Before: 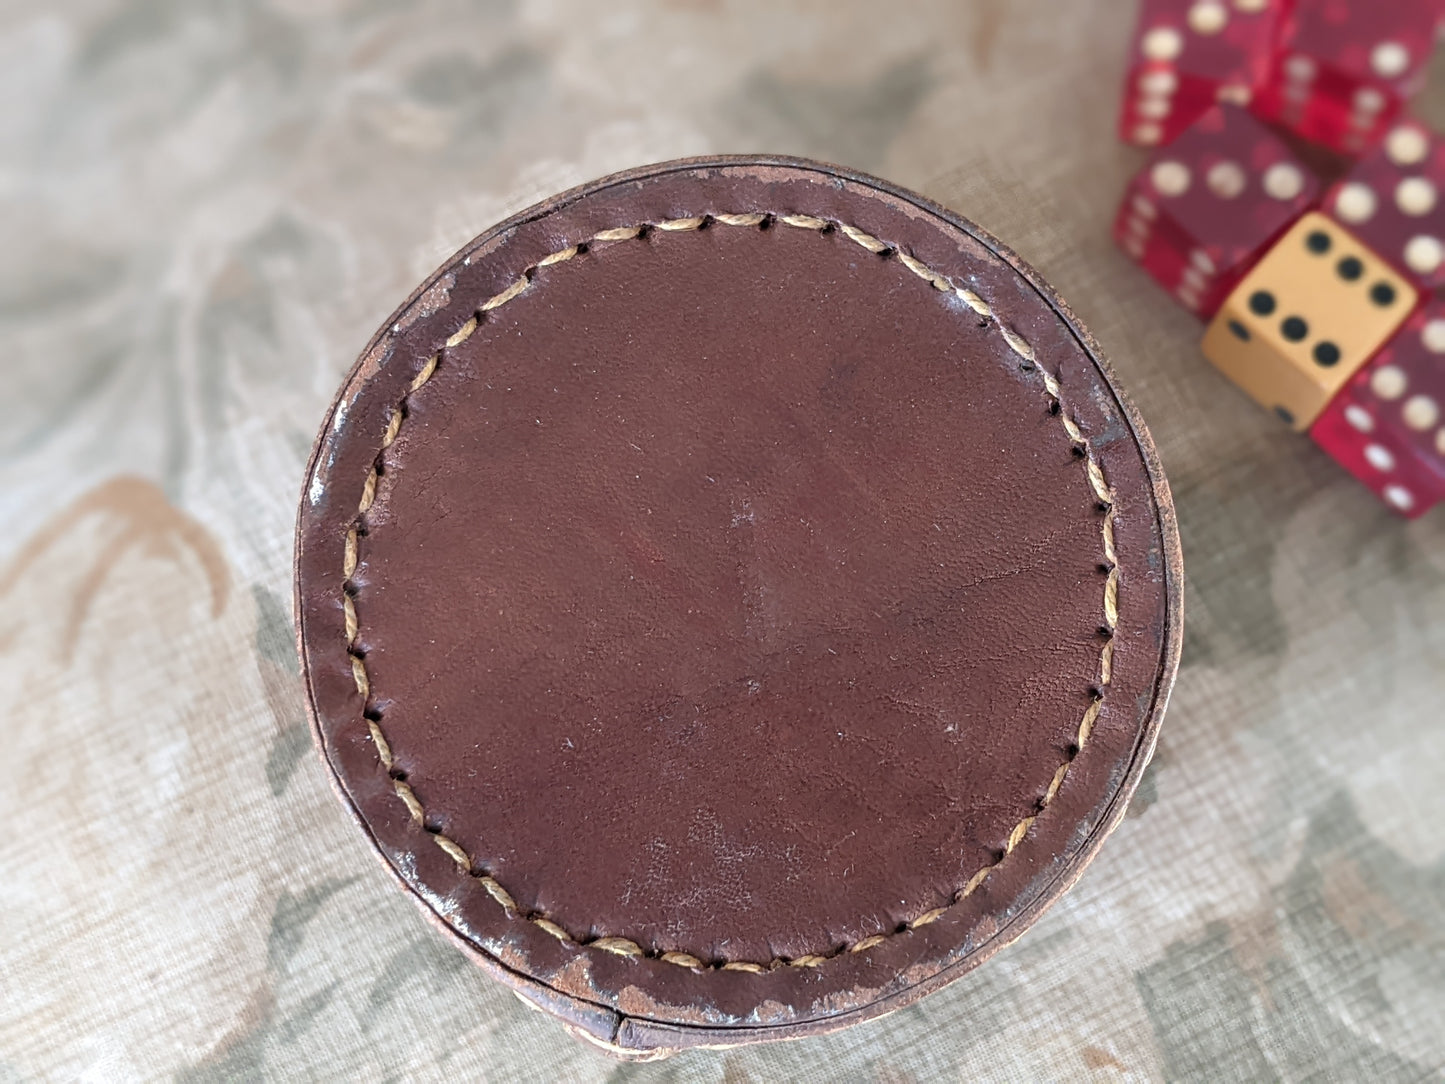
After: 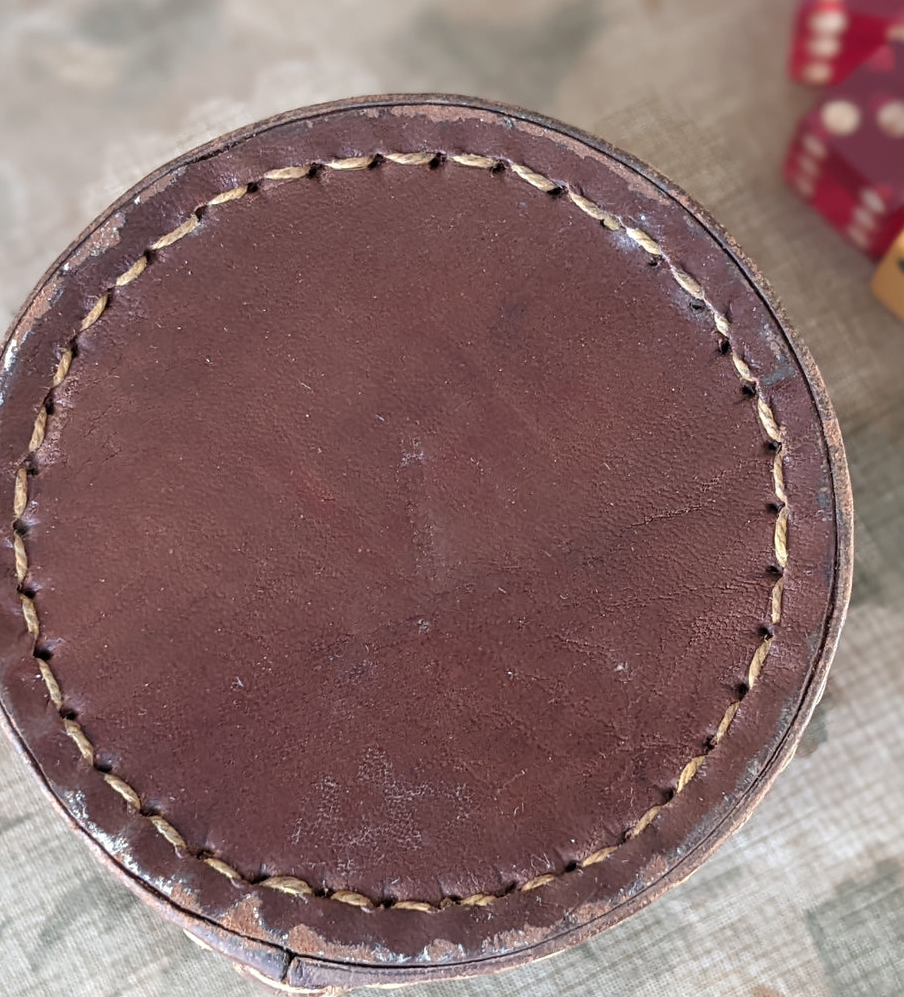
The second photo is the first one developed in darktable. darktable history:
crop and rotate: left 22.843%, top 5.645%, right 14.534%, bottom 2.29%
